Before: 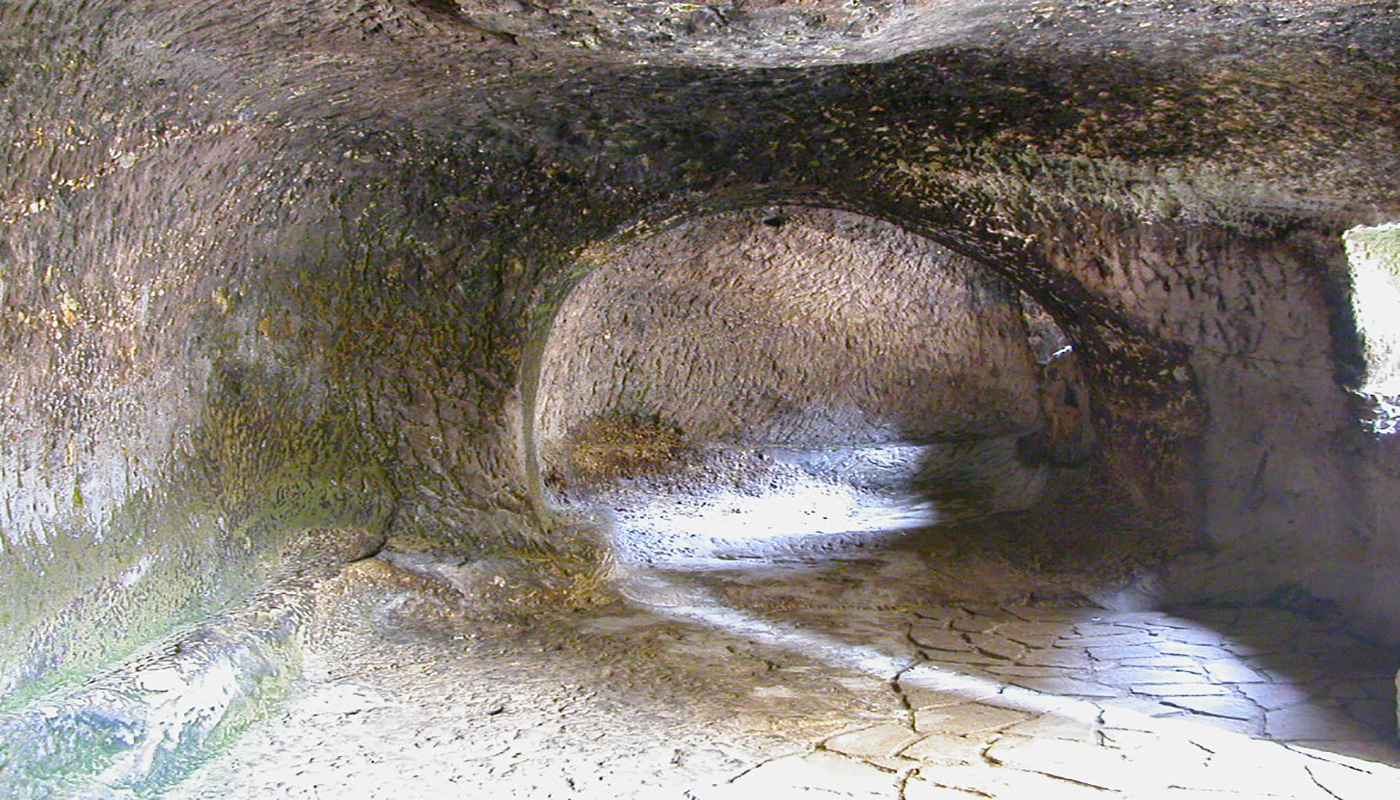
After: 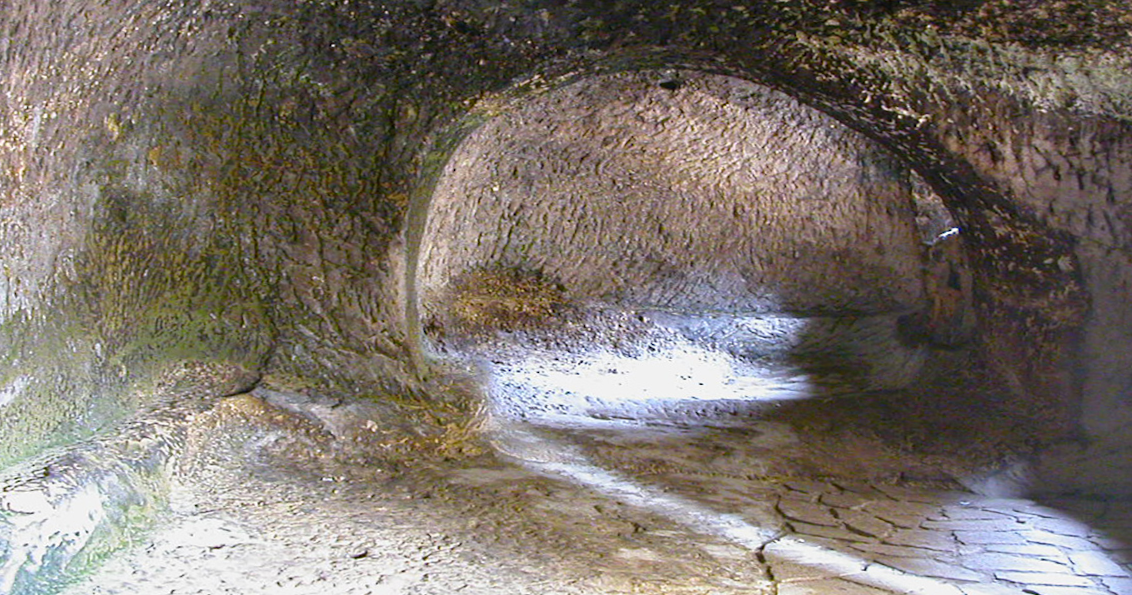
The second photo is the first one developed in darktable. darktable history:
crop and rotate: angle -3.79°, left 9.739%, top 21.092%, right 12.158%, bottom 12.068%
